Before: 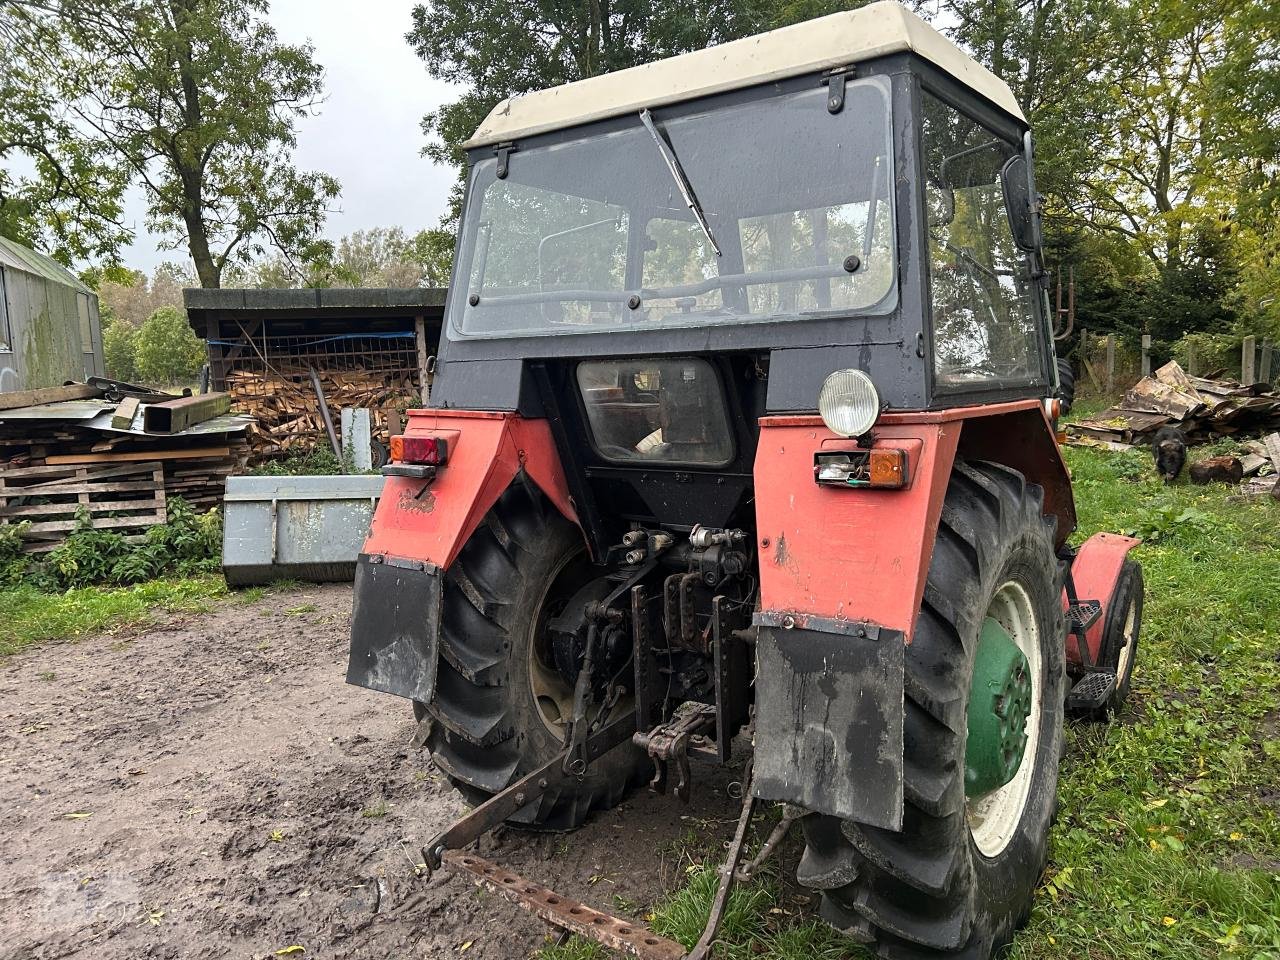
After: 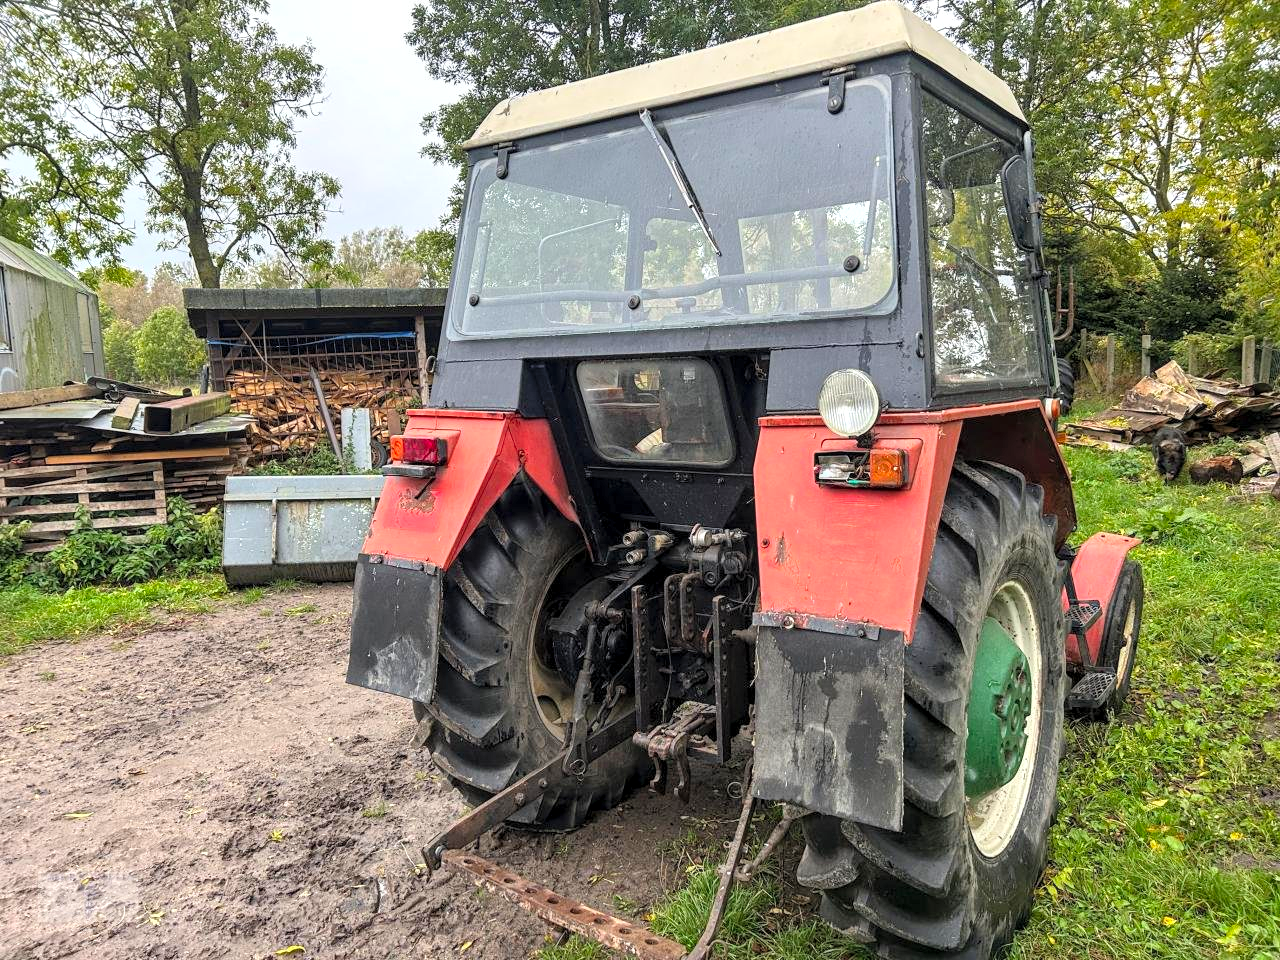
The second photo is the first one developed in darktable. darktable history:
contrast brightness saturation: contrast 0.067, brightness 0.176, saturation 0.398
tone equalizer: smoothing diameter 24.97%, edges refinement/feathering 6.03, preserve details guided filter
local contrast: detail 130%
color zones: curves: ch0 [(0, 0.5) (0.143, 0.5) (0.286, 0.5) (0.429, 0.5) (0.571, 0.5) (0.714, 0.476) (0.857, 0.5) (1, 0.5)]; ch2 [(0, 0.5) (0.143, 0.5) (0.286, 0.5) (0.429, 0.5) (0.571, 0.5) (0.714, 0.487) (0.857, 0.5) (1, 0.5)], mix -136.61%
